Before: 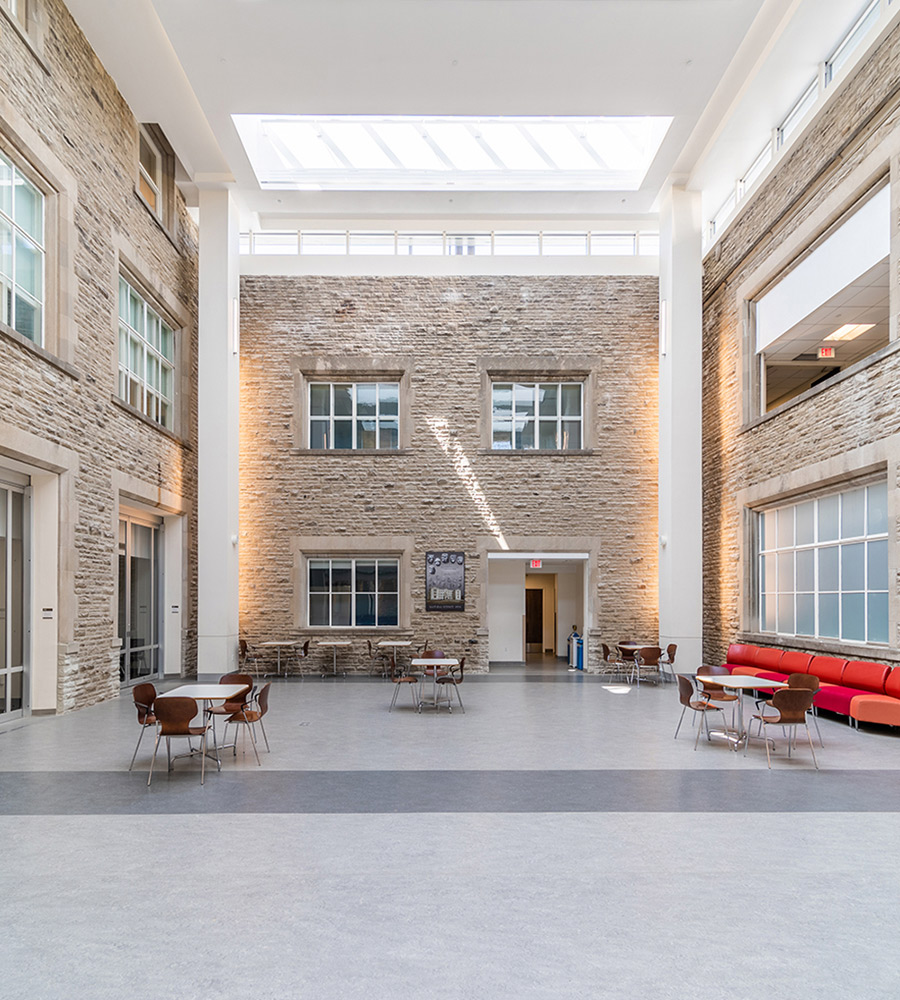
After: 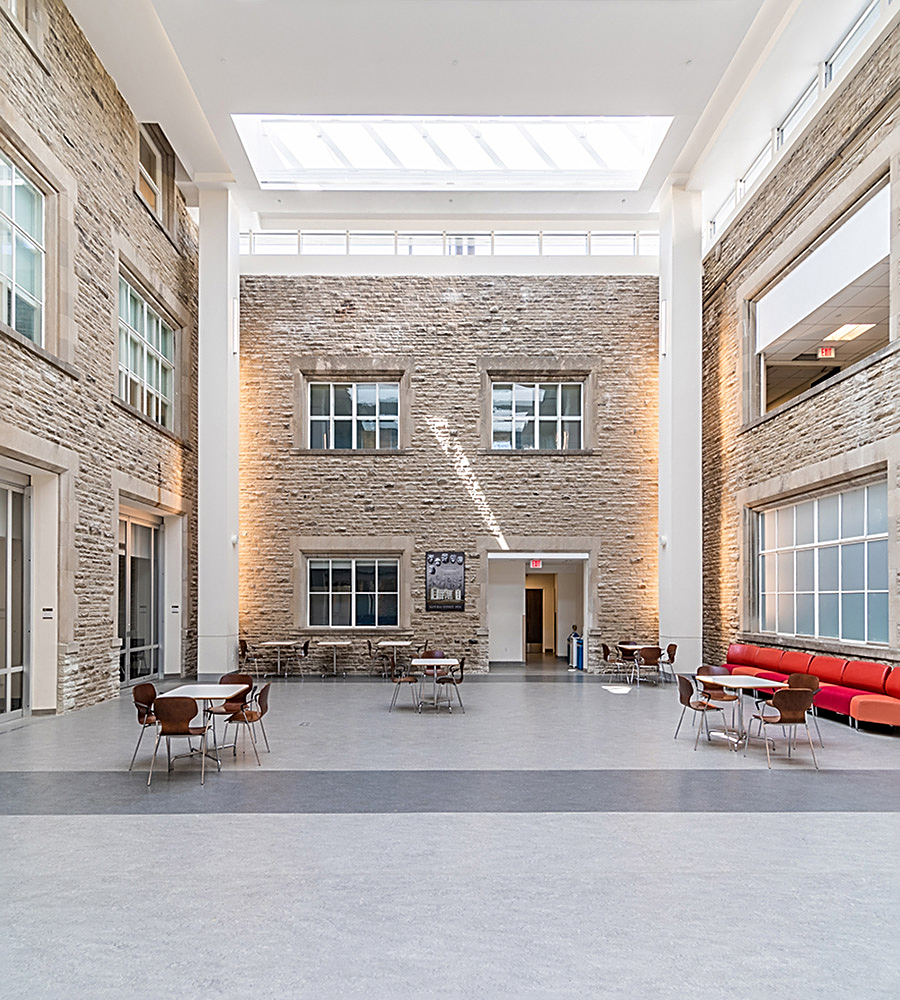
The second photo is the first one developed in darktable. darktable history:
sharpen: radius 2.543, amount 0.635
